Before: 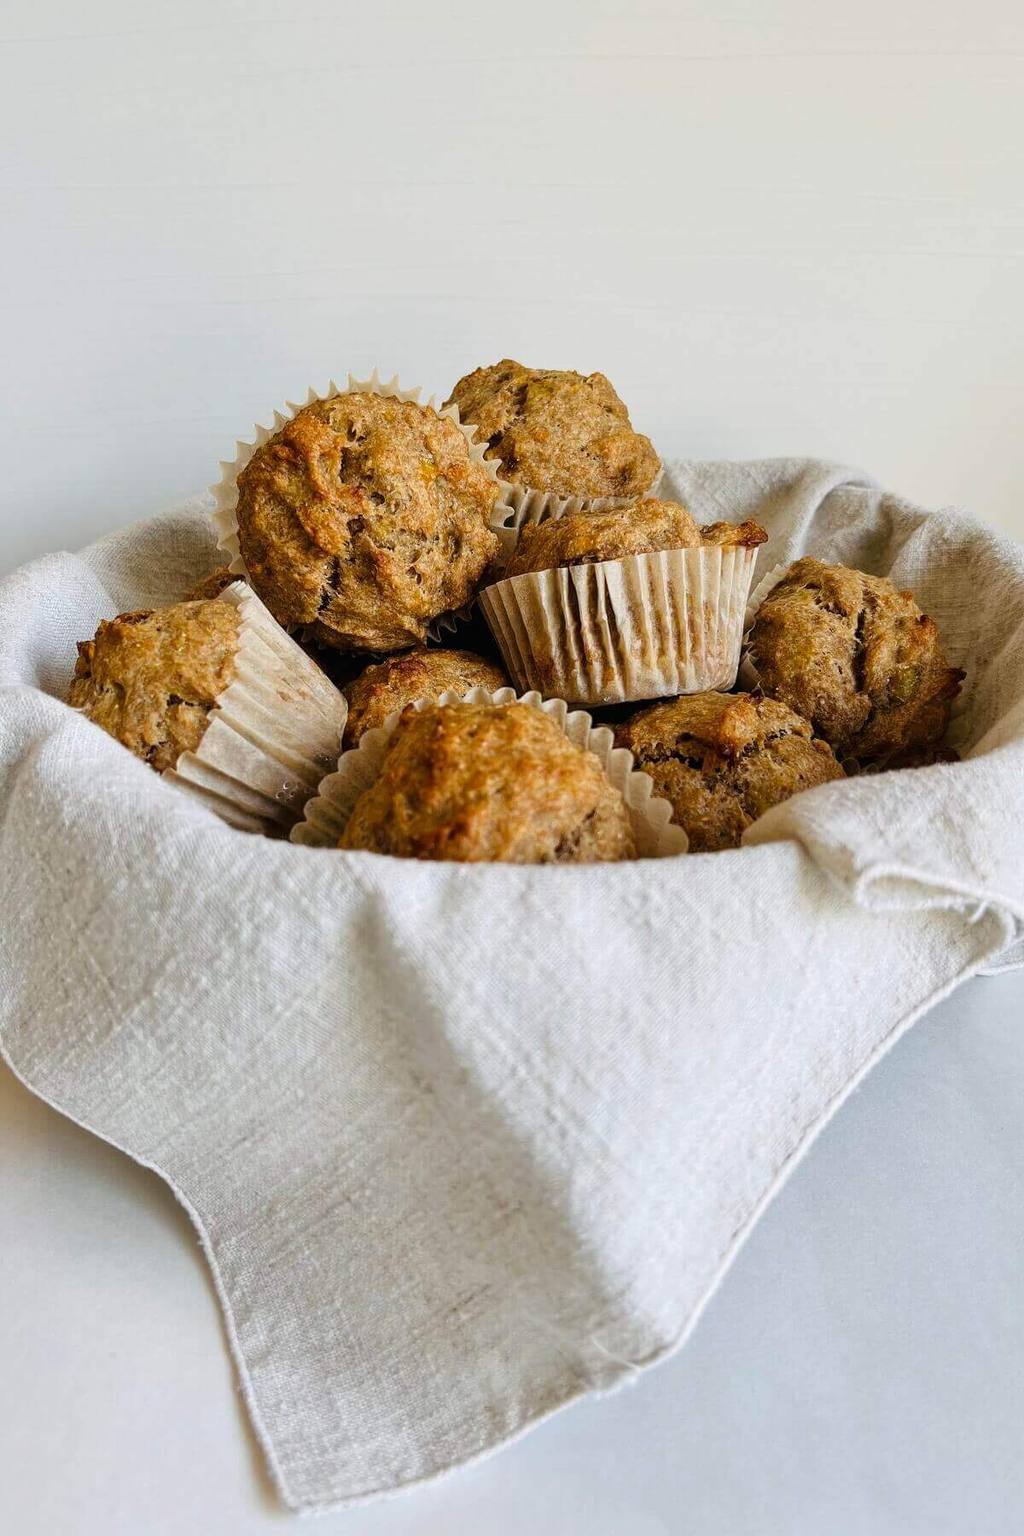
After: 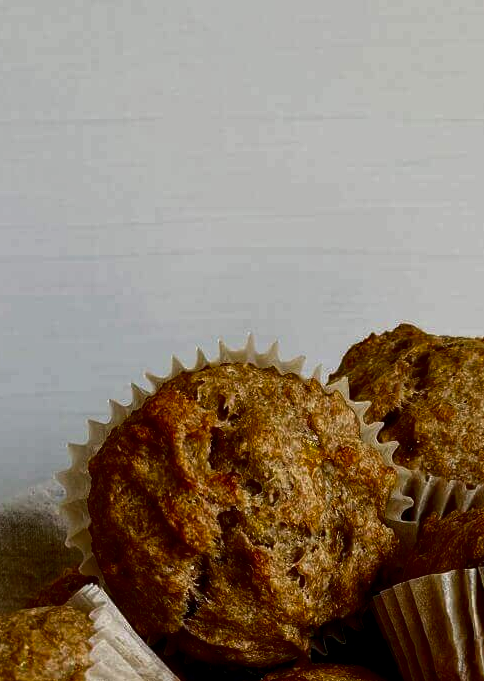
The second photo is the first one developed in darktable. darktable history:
crop: left 15.753%, top 5.427%, right 43.88%, bottom 56.709%
contrast brightness saturation: brightness -0.511
local contrast: highlights 100%, shadows 99%, detail 120%, midtone range 0.2
